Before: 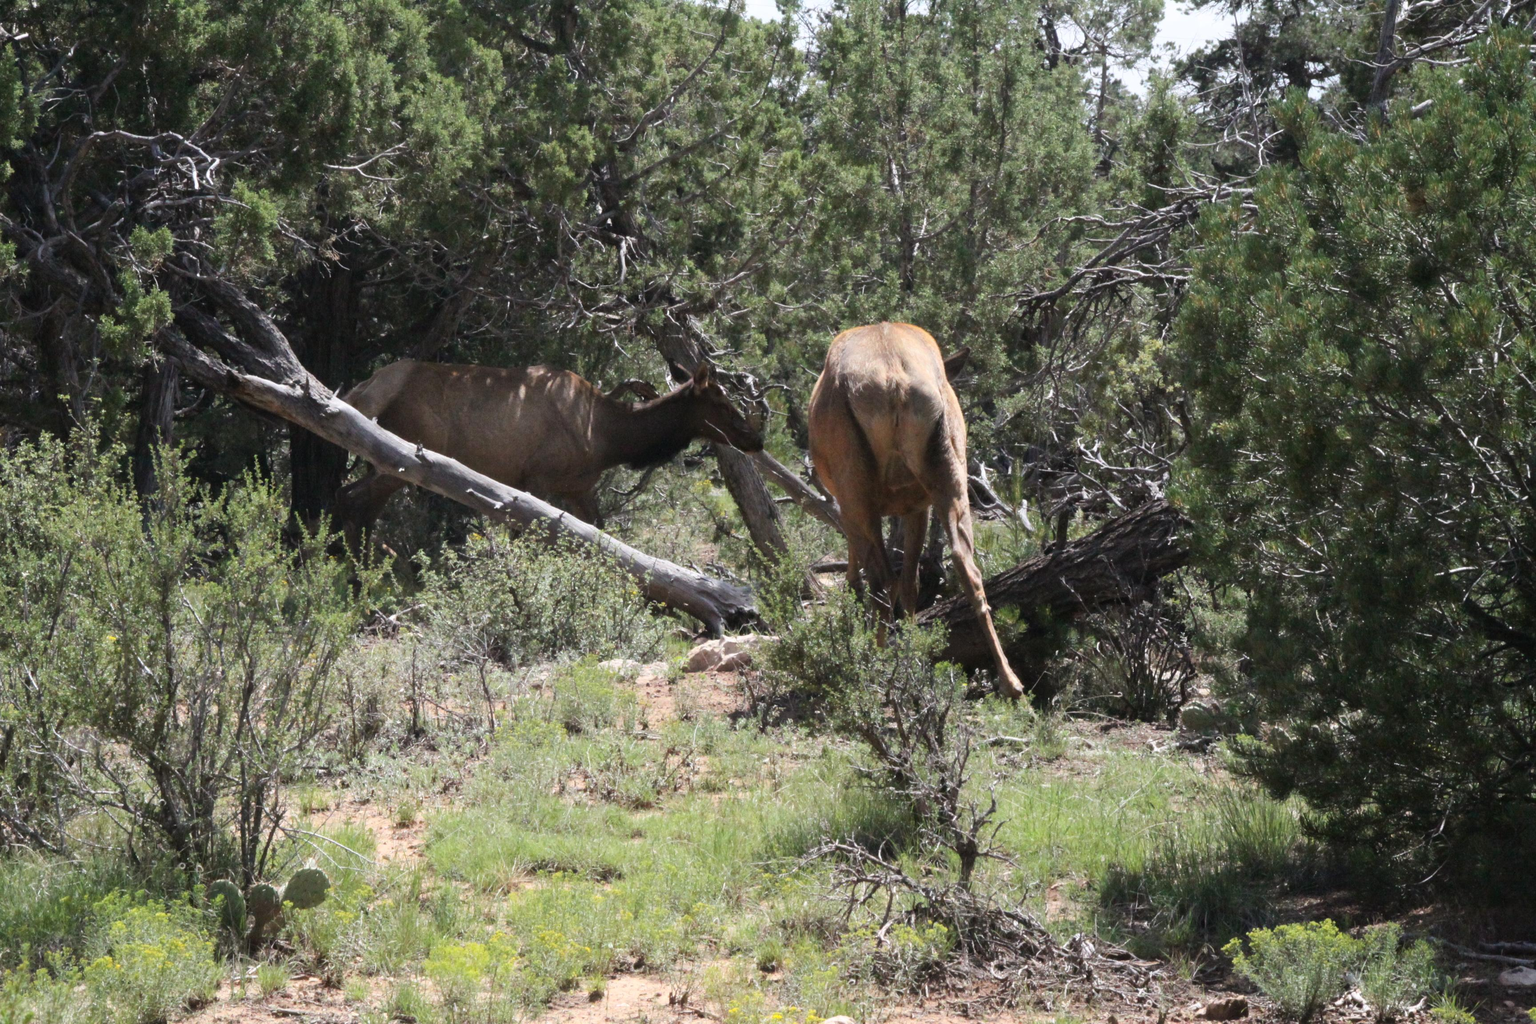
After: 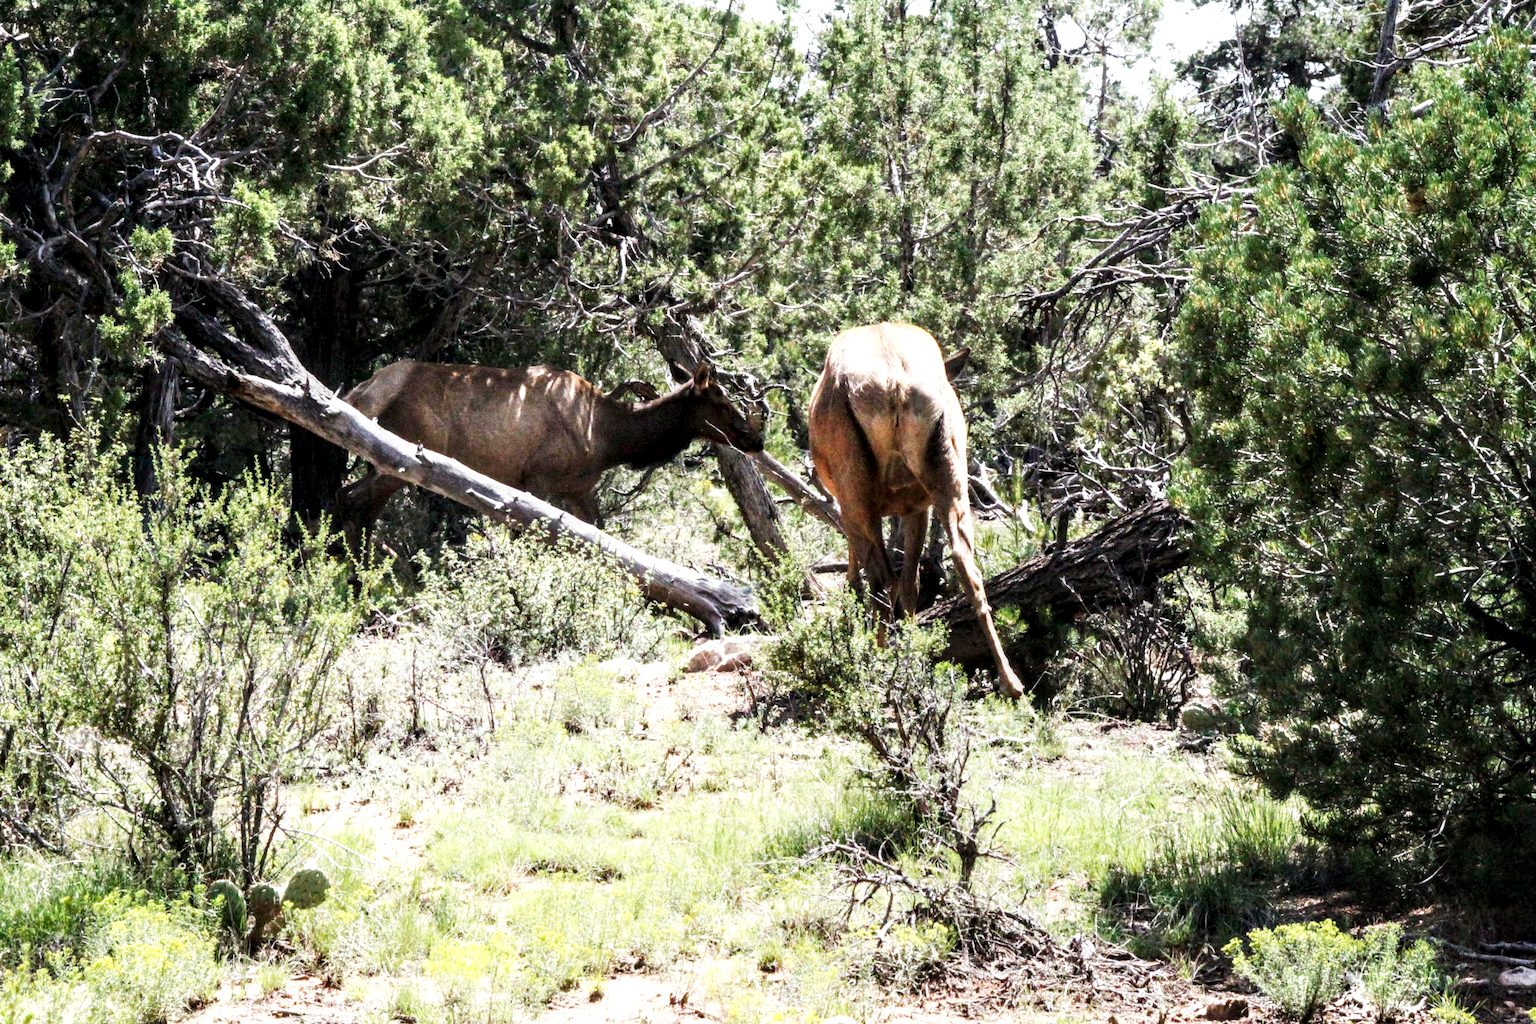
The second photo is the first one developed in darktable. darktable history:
local contrast: detail 150%
base curve: curves: ch0 [(0, 0) (0.007, 0.004) (0.027, 0.03) (0.046, 0.07) (0.207, 0.54) (0.442, 0.872) (0.673, 0.972) (1, 1)], preserve colors none
